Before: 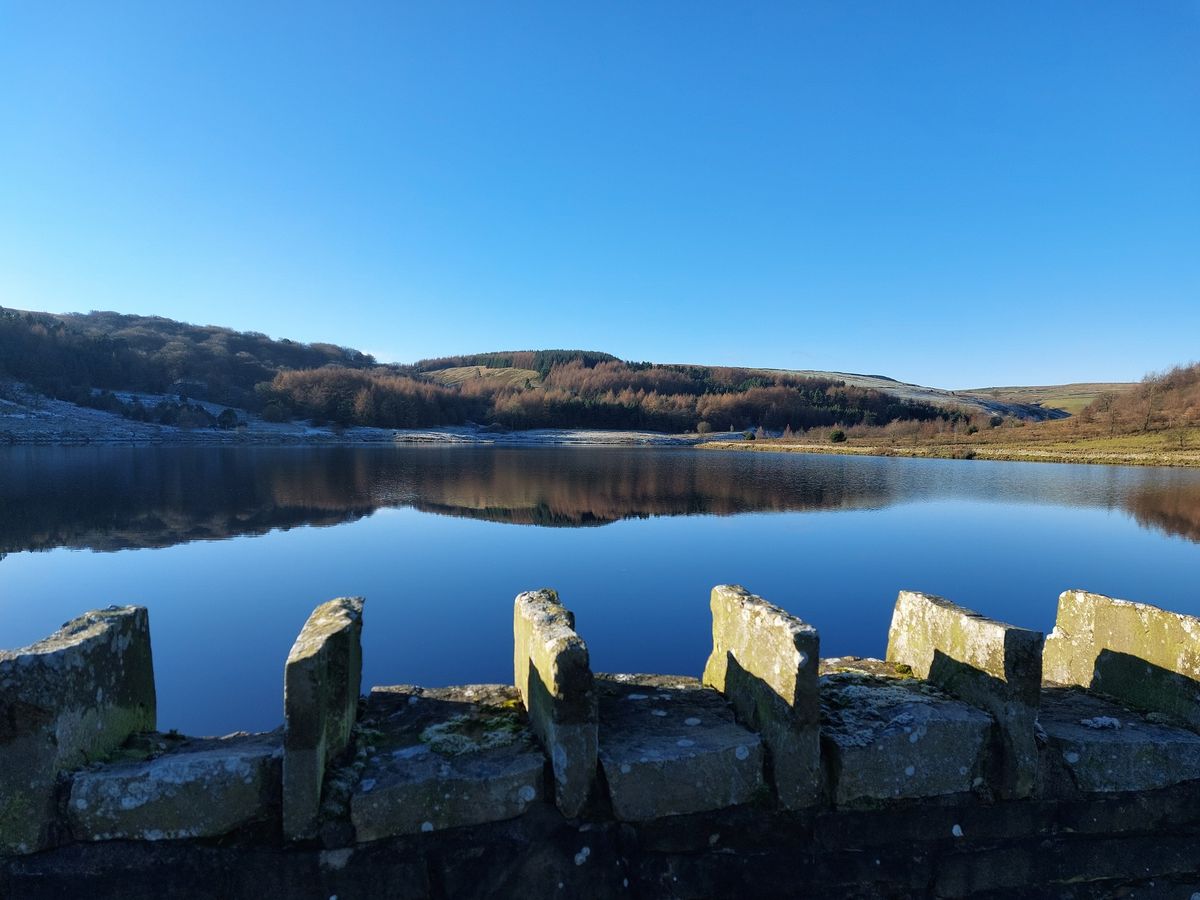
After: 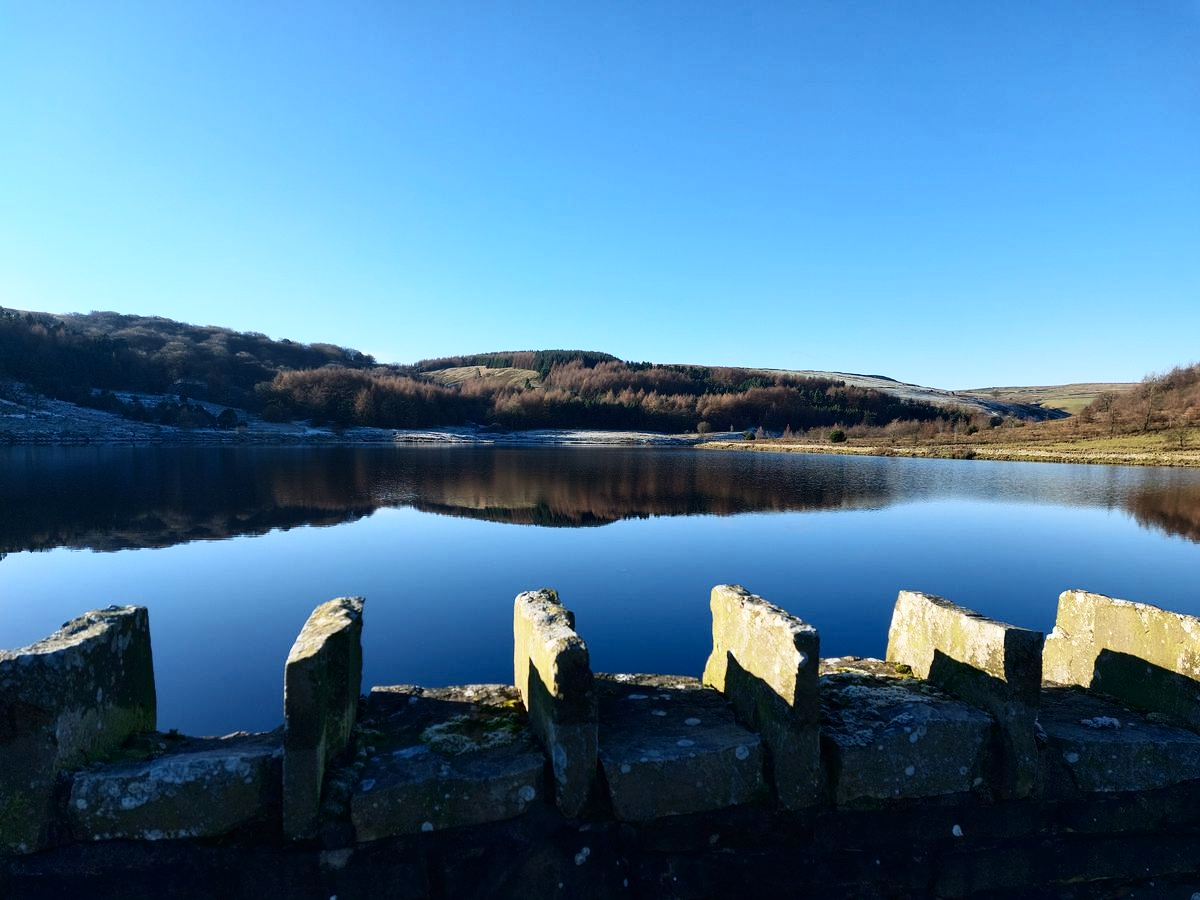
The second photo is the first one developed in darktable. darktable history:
tone curve: curves: ch0 [(0, 0) (0.195, 0.109) (0.751, 0.848) (1, 1)], color space Lab, independent channels, preserve colors none
